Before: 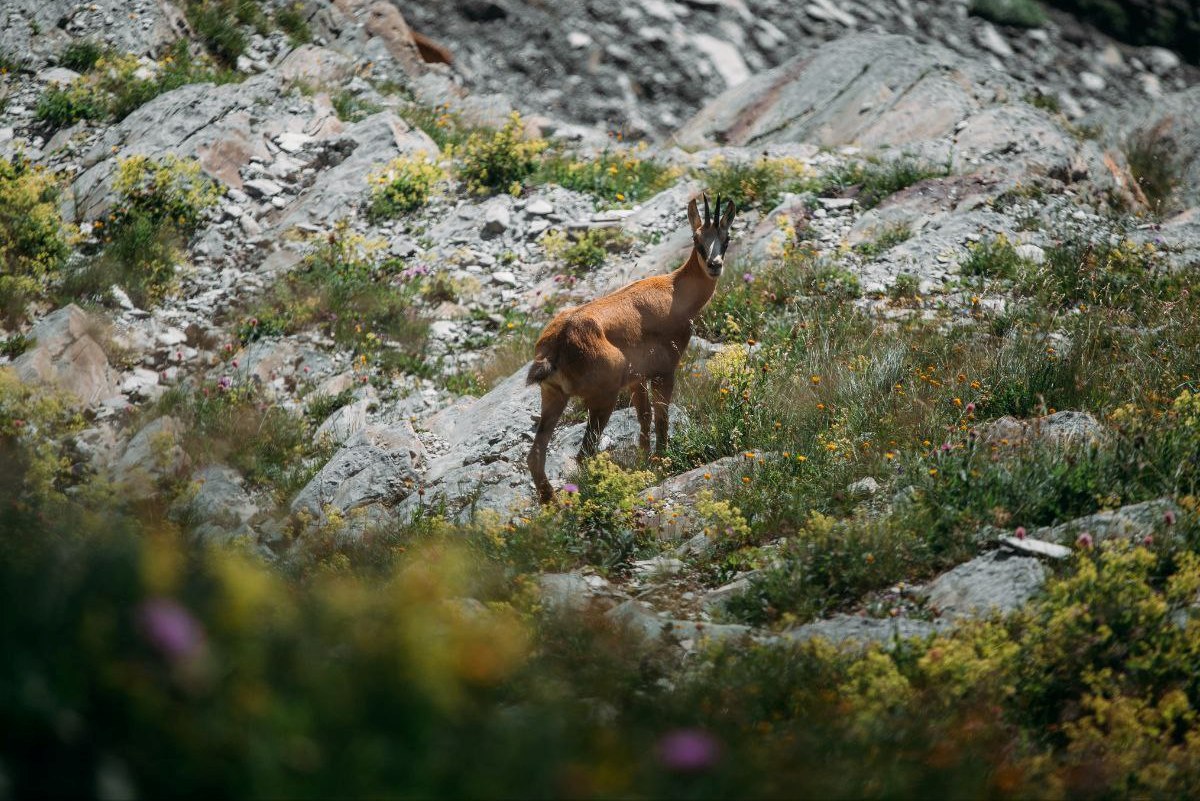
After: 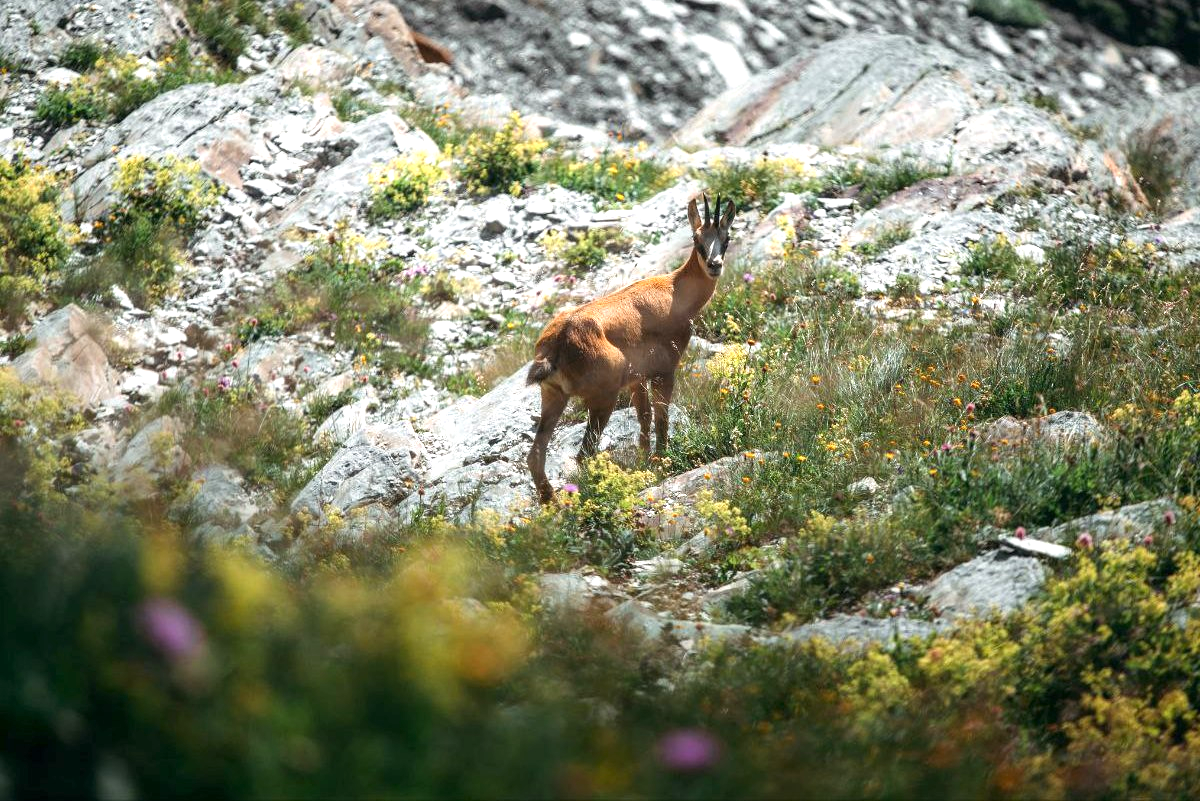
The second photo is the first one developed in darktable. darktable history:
exposure: exposure 0.94 EV, compensate exposure bias true, compensate highlight preservation false
